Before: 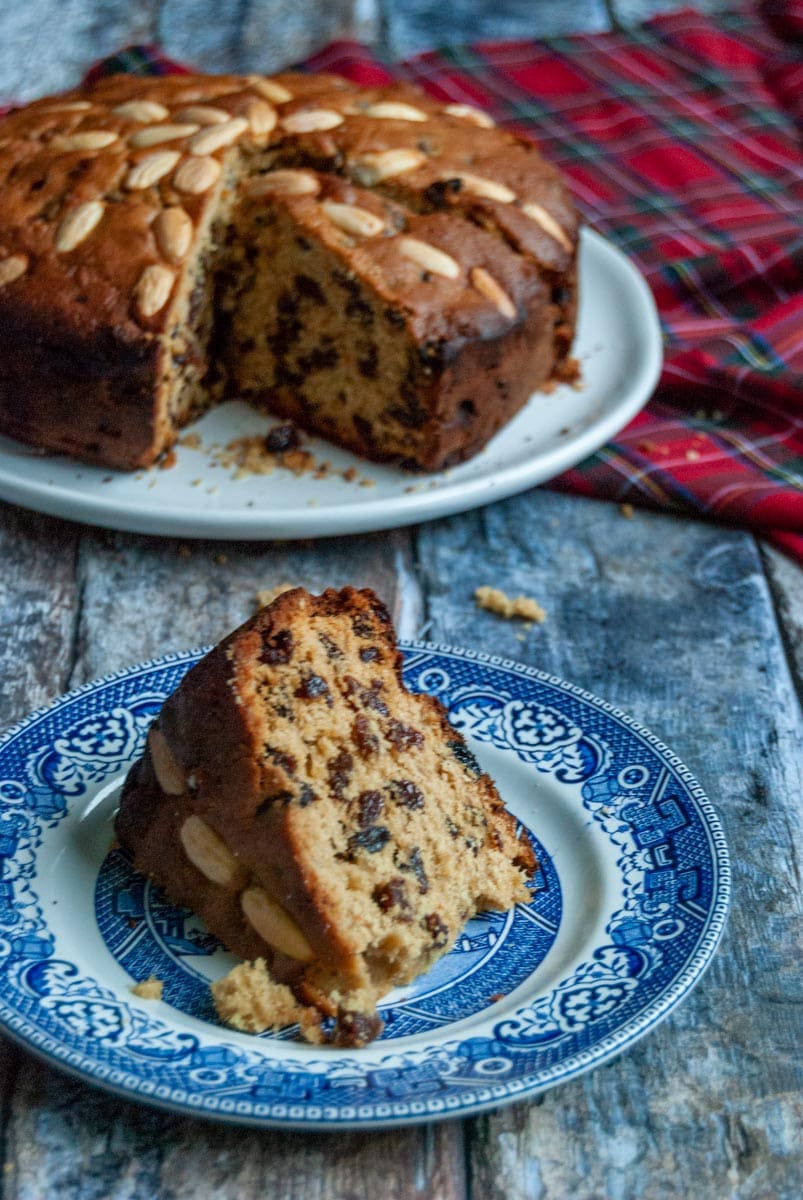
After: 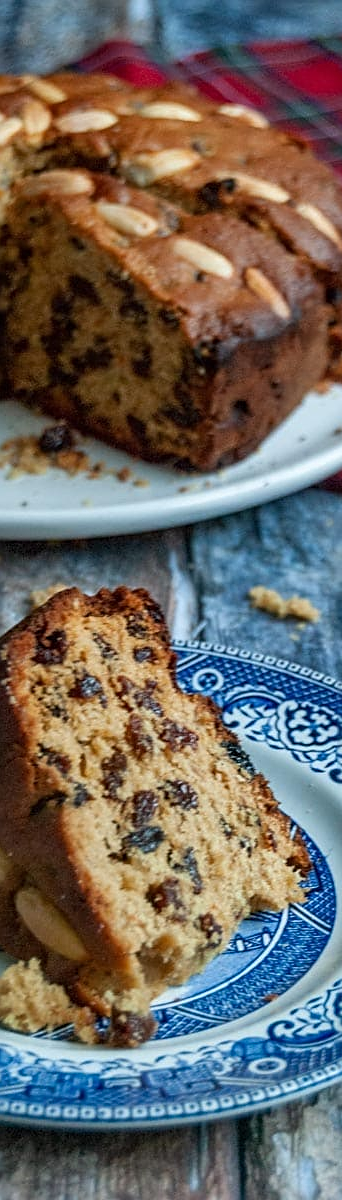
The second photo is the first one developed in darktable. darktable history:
sharpen: on, module defaults
crop: left 28.224%, right 29.068%
